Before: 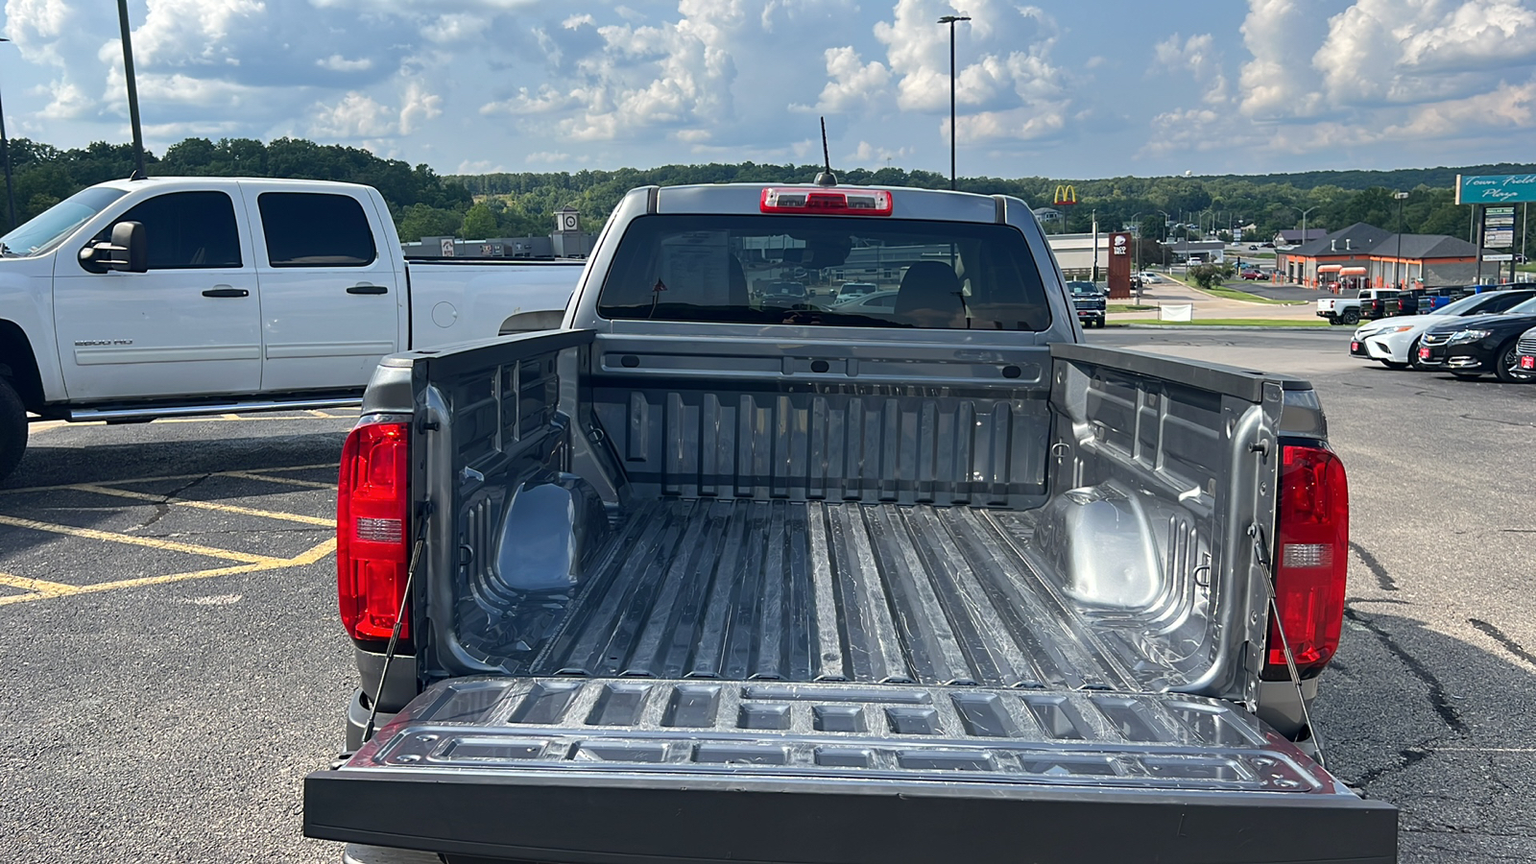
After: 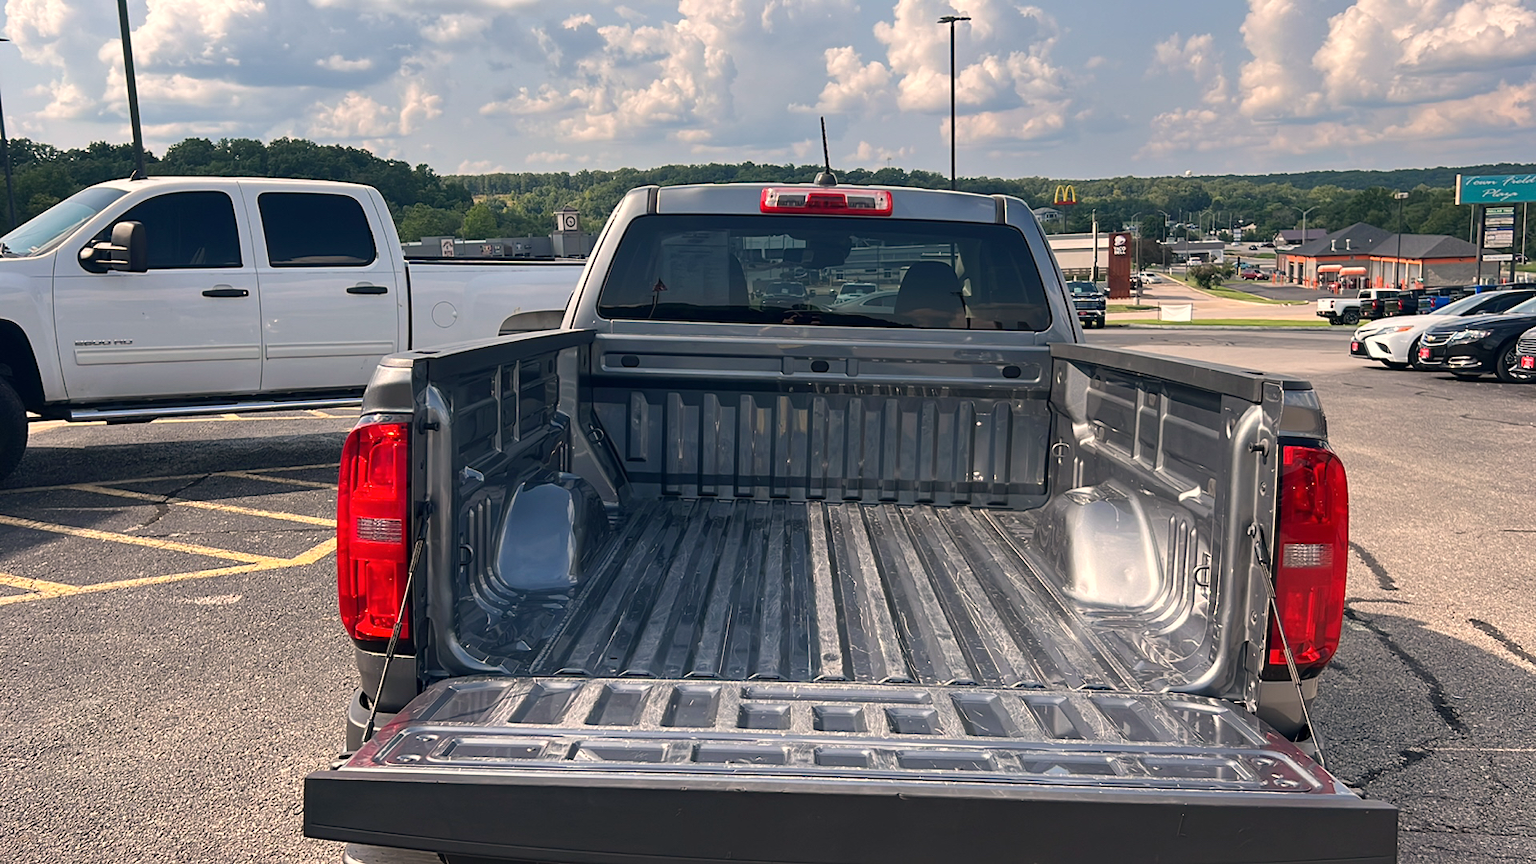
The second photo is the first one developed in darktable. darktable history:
color balance: on, module defaults
white balance: red 1.127, blue 0.943
